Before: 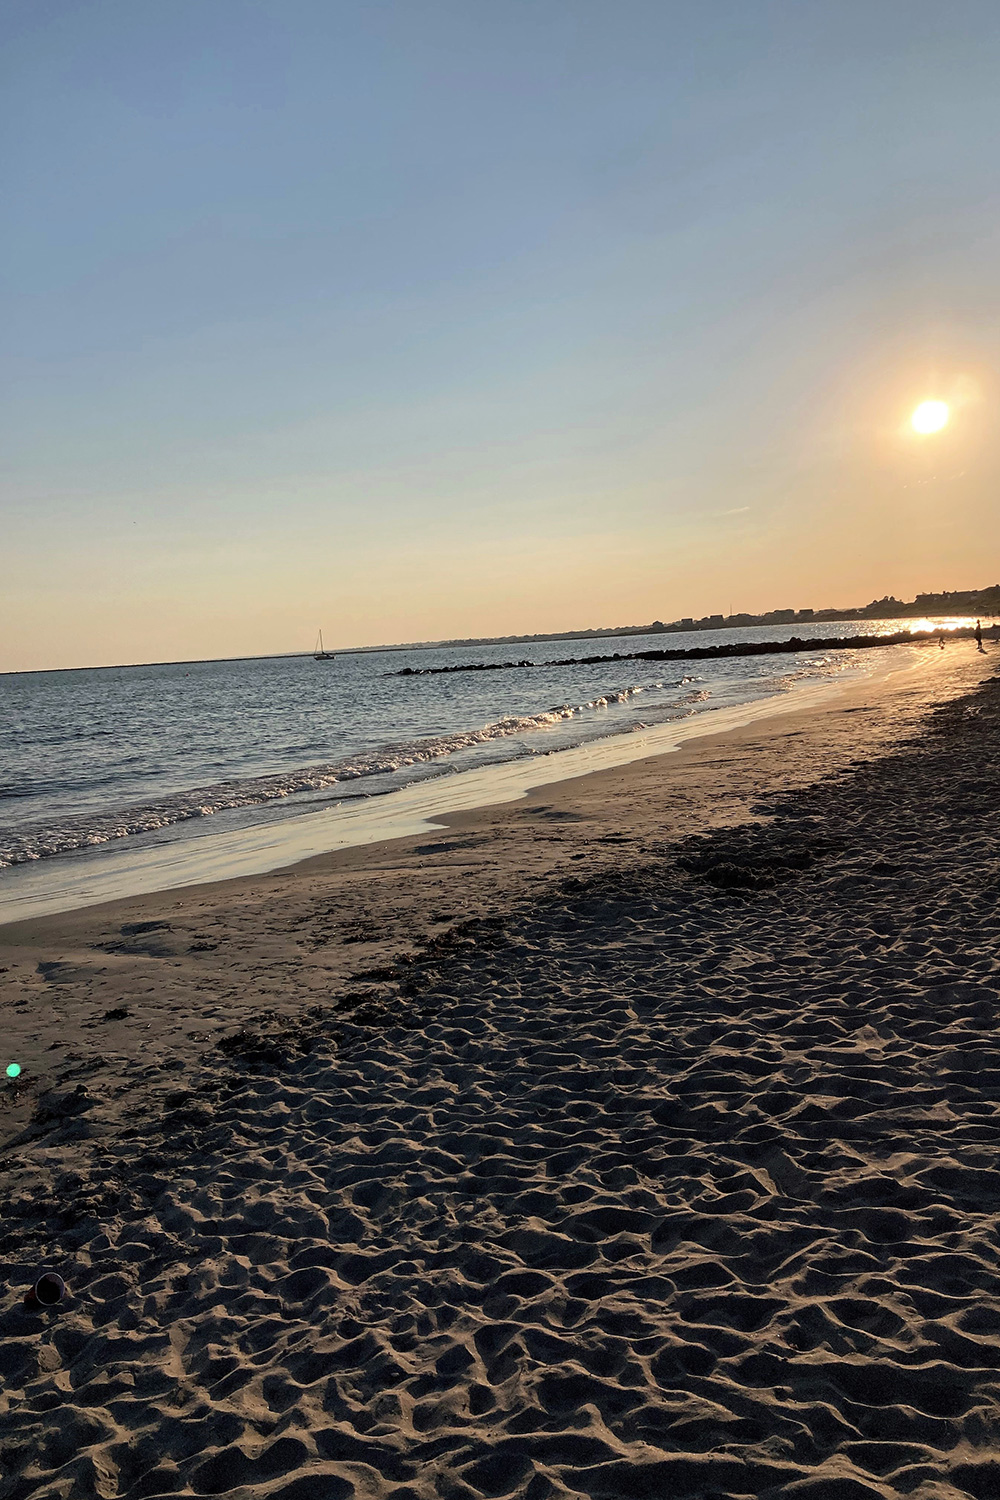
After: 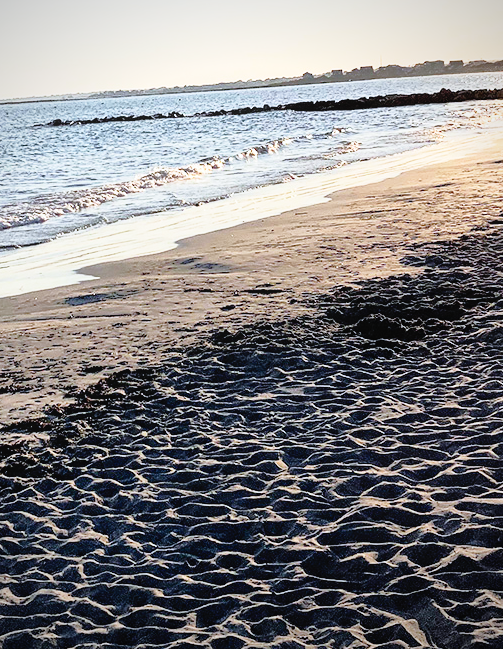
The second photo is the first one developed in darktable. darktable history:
crop: left 35.03%, top 36.625%, right 14.663%, bottom 20.057%
contrast equalizer: y [[0.439, 0.44, 0.442, 0.457, 0.493, 0.498], [0.5 ×6], [0.5 ×6], [0 ×6], [0 ×6]]
base curve: curves: ch0 [(0, 0) (0.012, 0.01) (0.073, 0.168) (0.31, 0.711) (0.645, 0.957) (1, 1)], preserve colors none
contrast brightness saturation: contrast 0.15, brightness 0.05
vignetting: fall-off radius 60.92%
white balance: red 0.931, blue 1.11
tone equalizer: -8 EV -0.528 EV, -7 EV -0.319 EV, -6 EV -0.083 EV, -5 EV 0.413 EV, -4 EV 0.985 EV, -3 EV 0.791 EV, -2 EV -0.01 EV, -1 EV 0.14 EV, +0 EV -0.012 EV, smoothing 1
